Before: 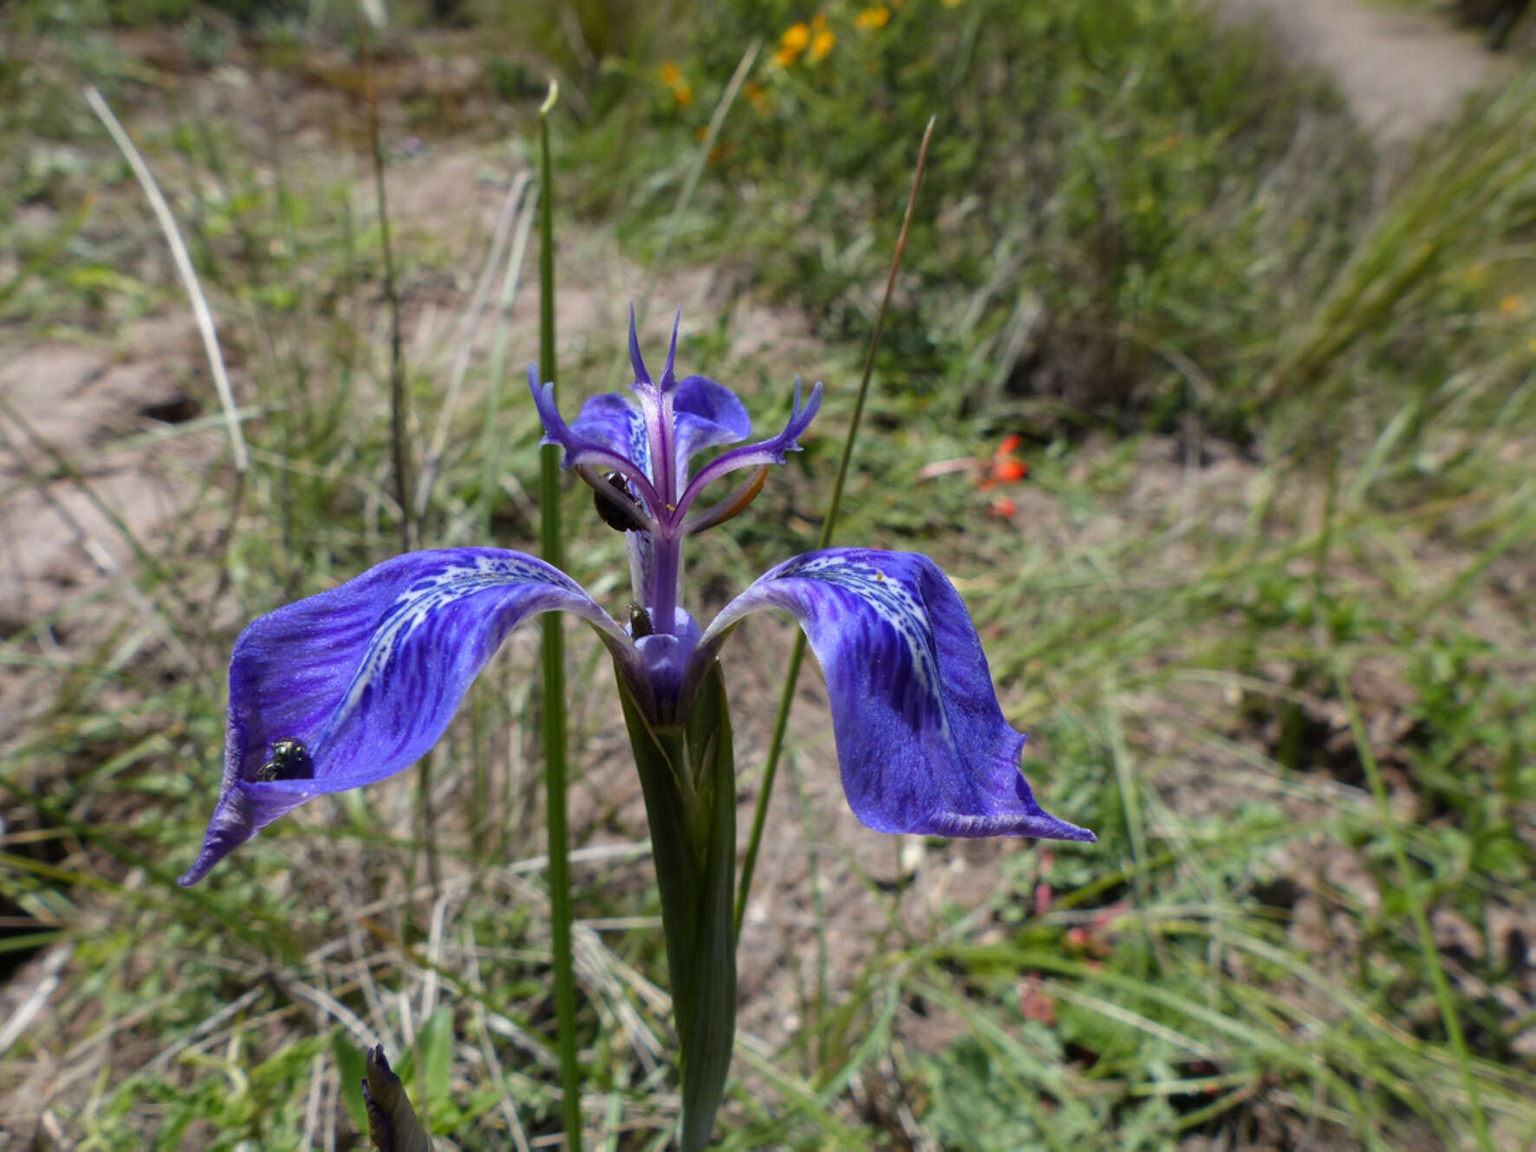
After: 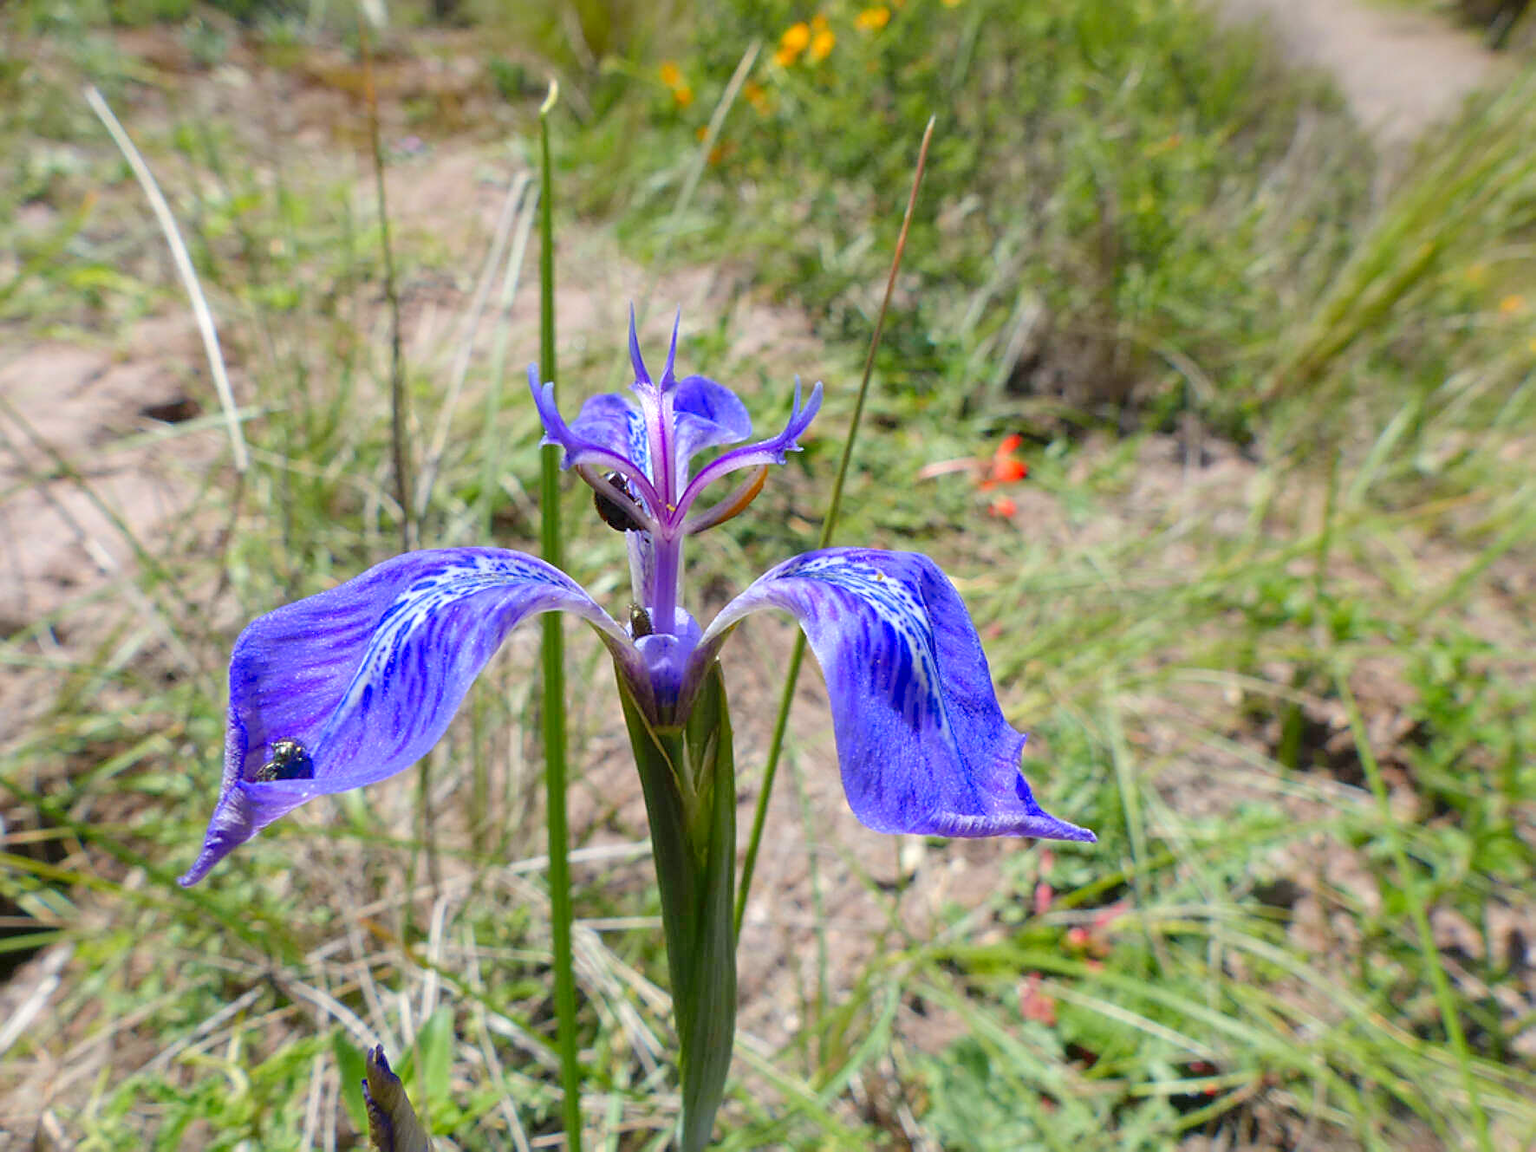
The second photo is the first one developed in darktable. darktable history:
sharpen: on, module defaults
levels: levels [0, 0.397, 0.955]
